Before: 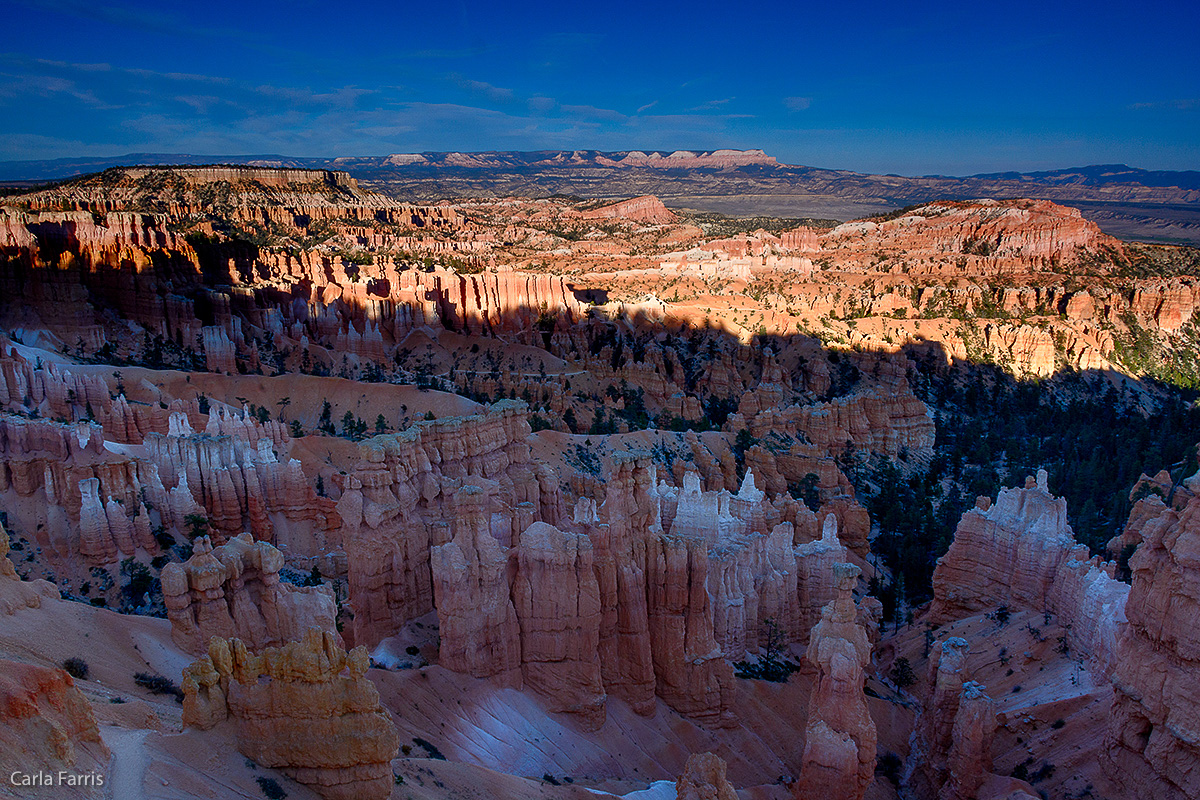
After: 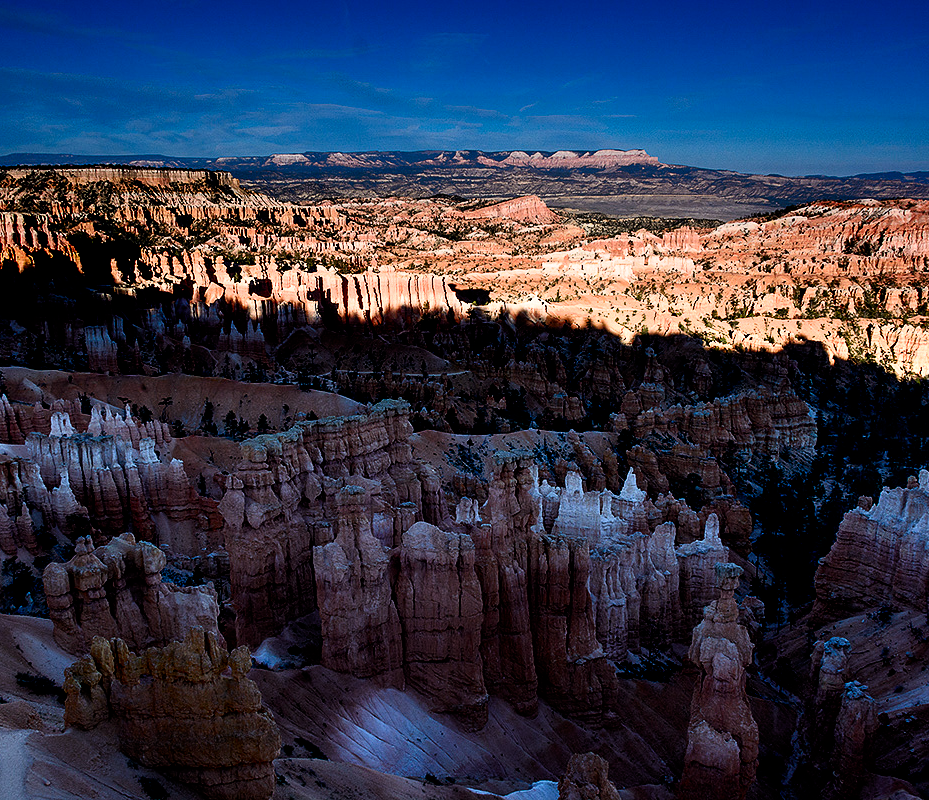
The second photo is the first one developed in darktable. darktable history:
contrast brightness saturation: contrast 0.15, brightness -0.01, saturation 0.1
crop: left 9.88%, right 12.664%
filmic rgb: black relative exposure -3.64 EV, white relative exposure 2.44 EV, hardness 3.29
